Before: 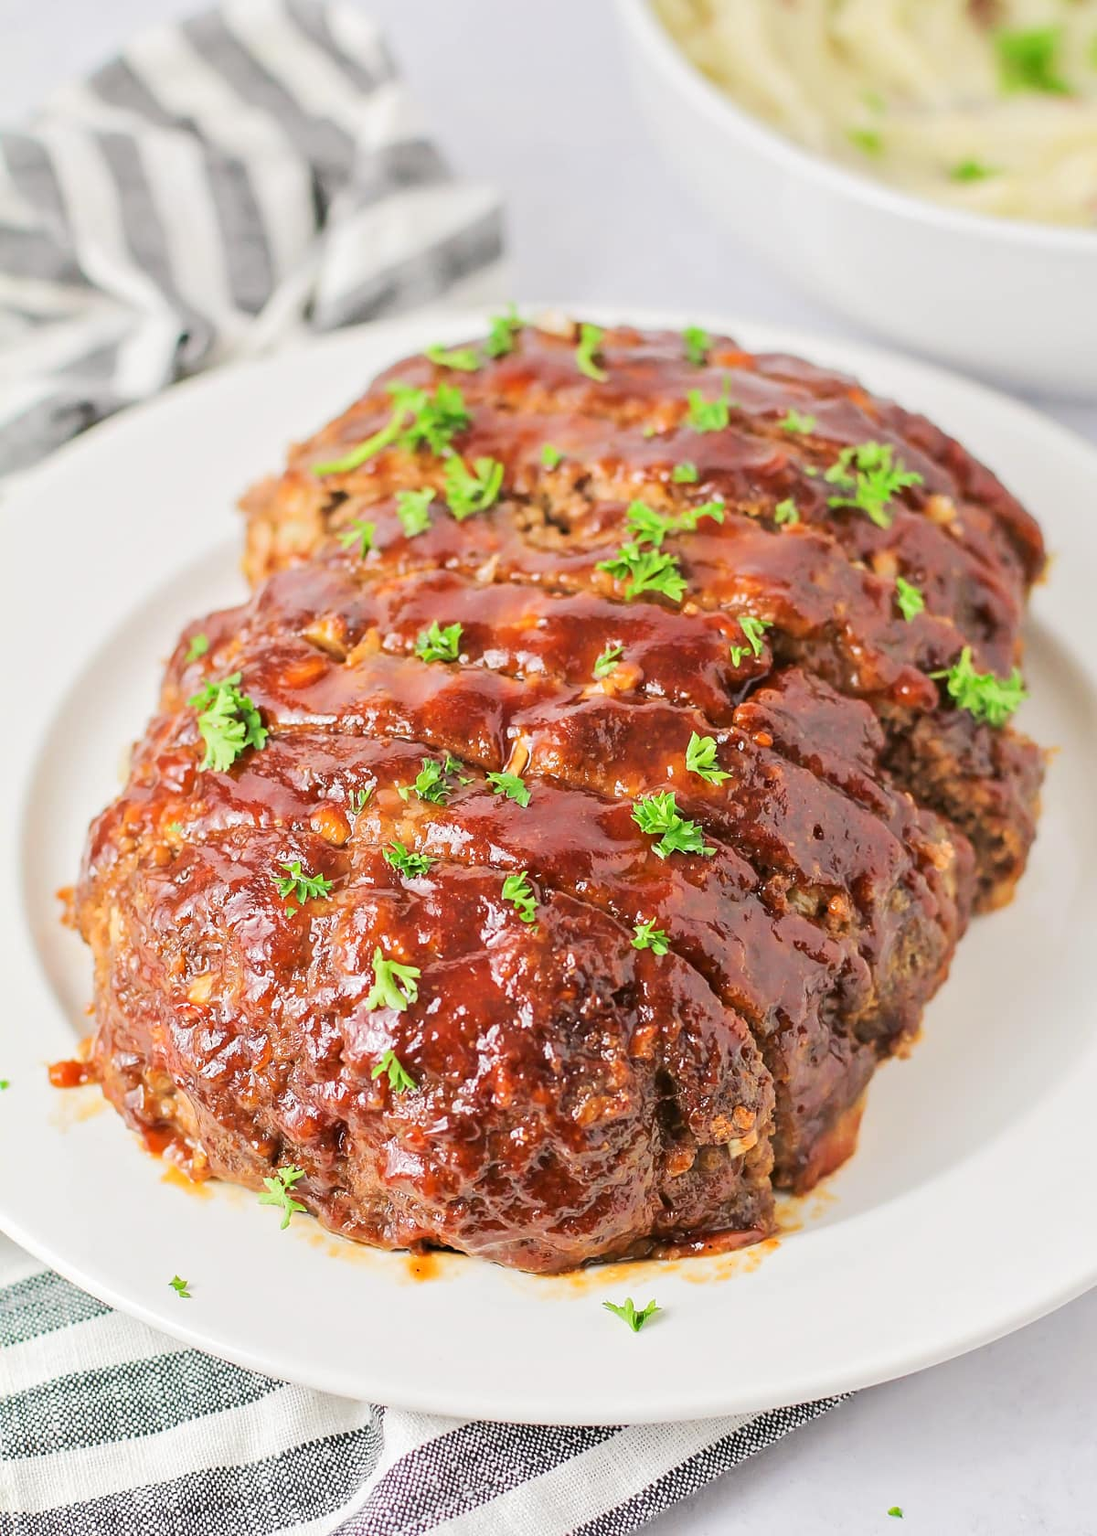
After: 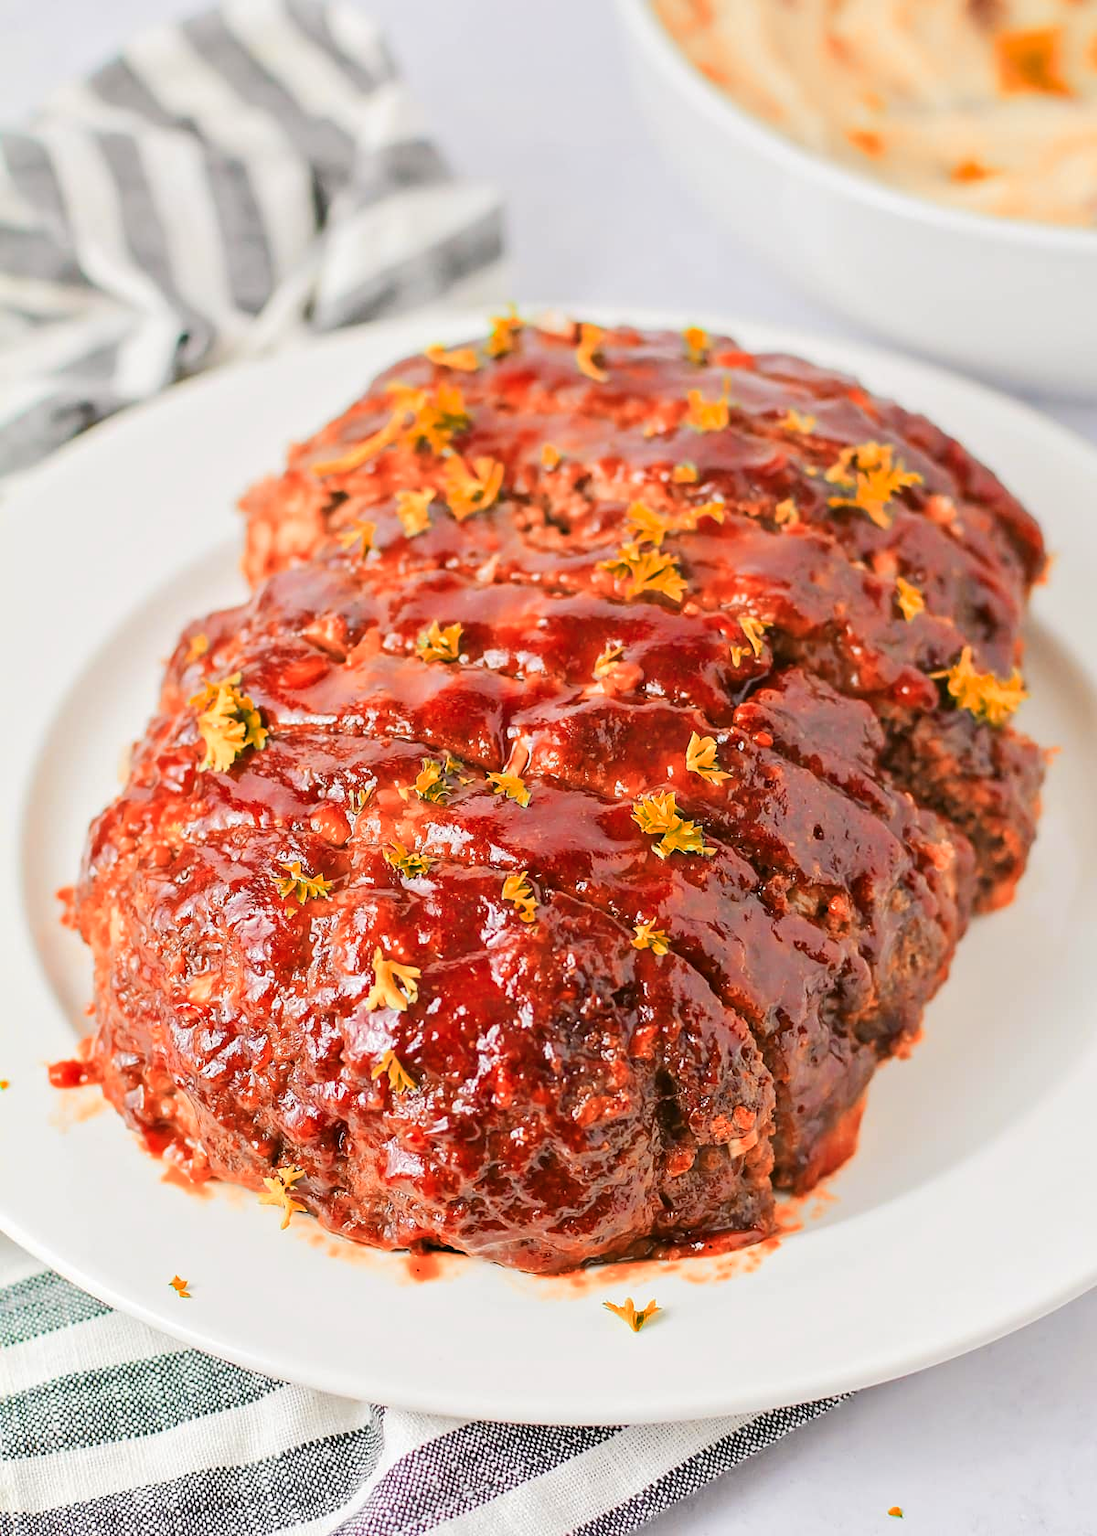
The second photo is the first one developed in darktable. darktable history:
color balance rgb: perceptual saturation grading › global saturation 31.186%
color zones: curves: ch2 [(0, 0.5) (0.084, 0.497) (0.323, 0.335) (0.4, 0.497) (1, 0.5)]
